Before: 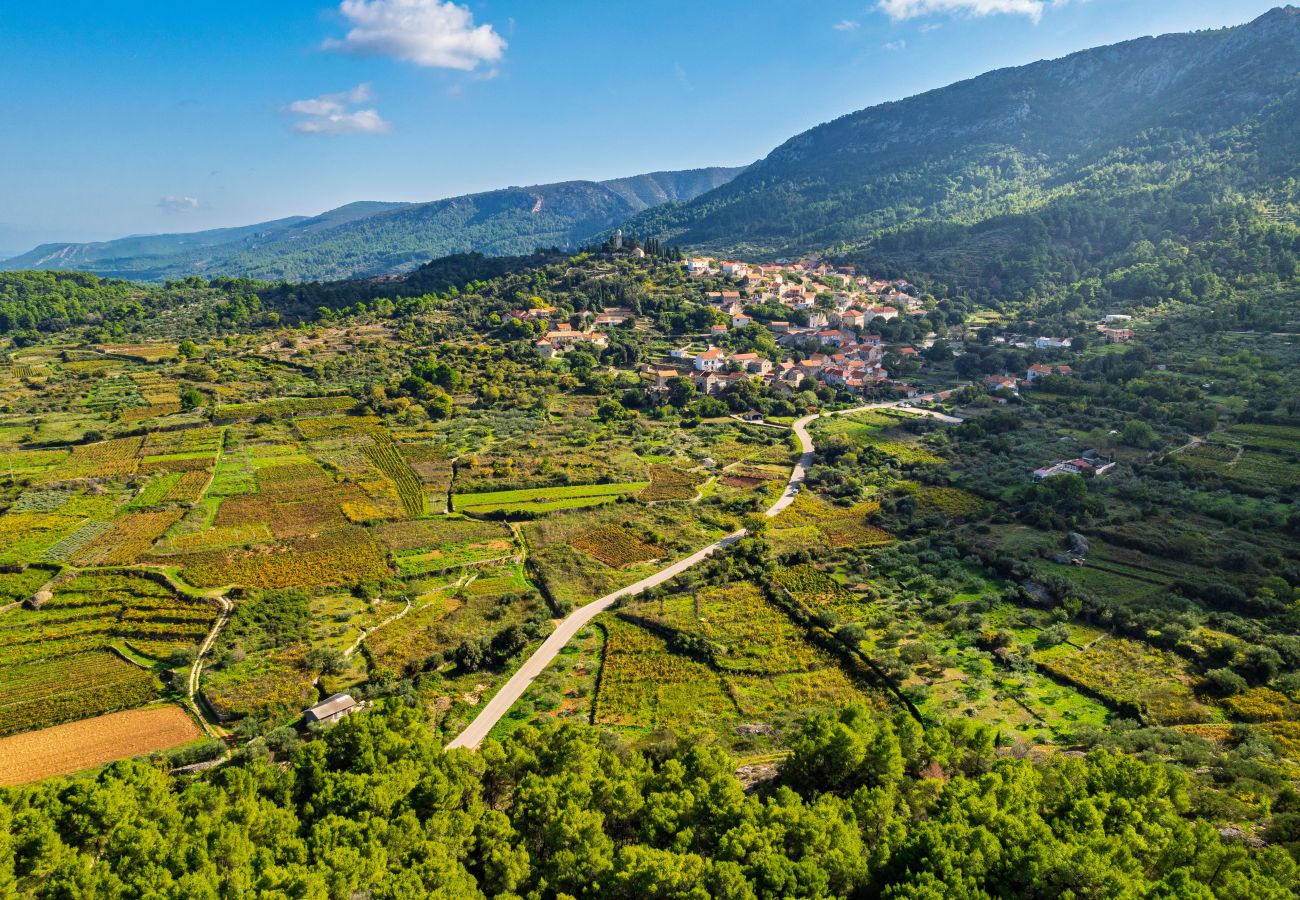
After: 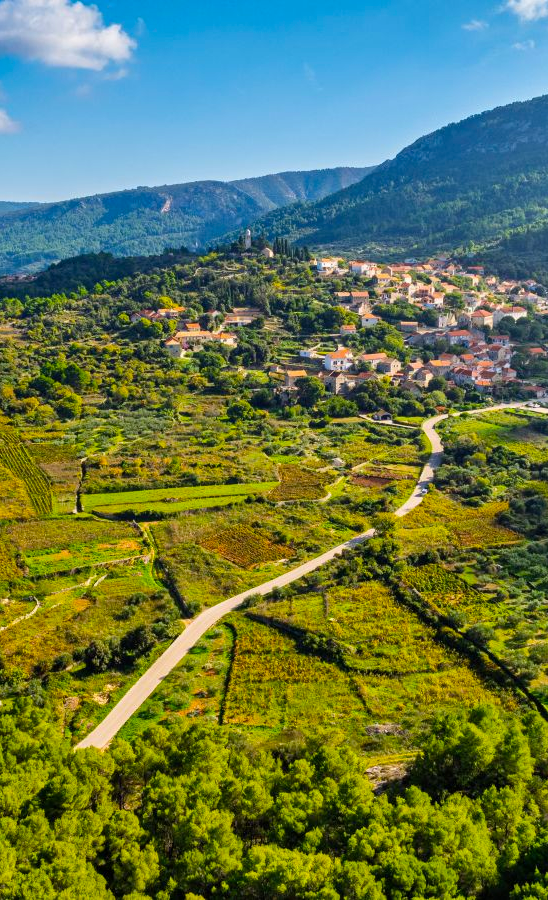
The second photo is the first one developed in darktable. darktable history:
crop: left 28.583%, right 29.231%
color balance rgb: perceptual saturation grading › global saturation 20%, global vibrance 10%
shadows and highlights: highlights color adjustment 0%, low approximation 0.01, soften with gaussian
